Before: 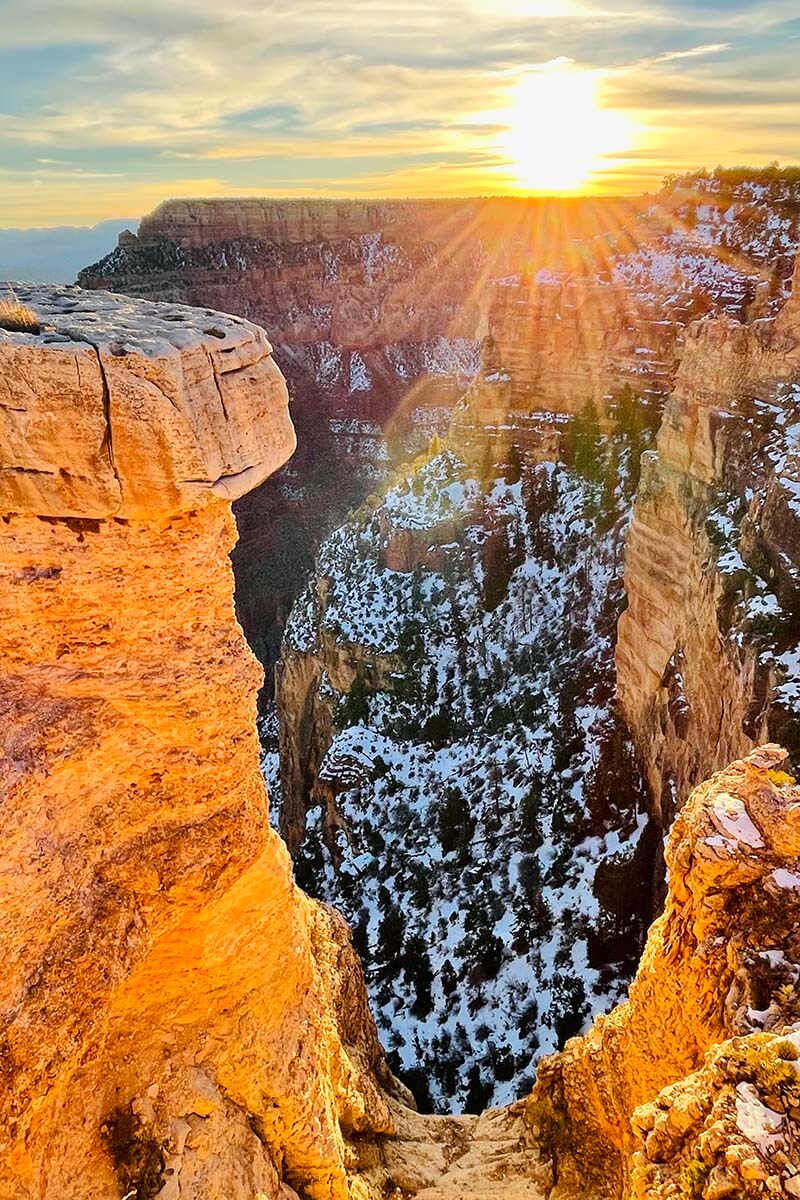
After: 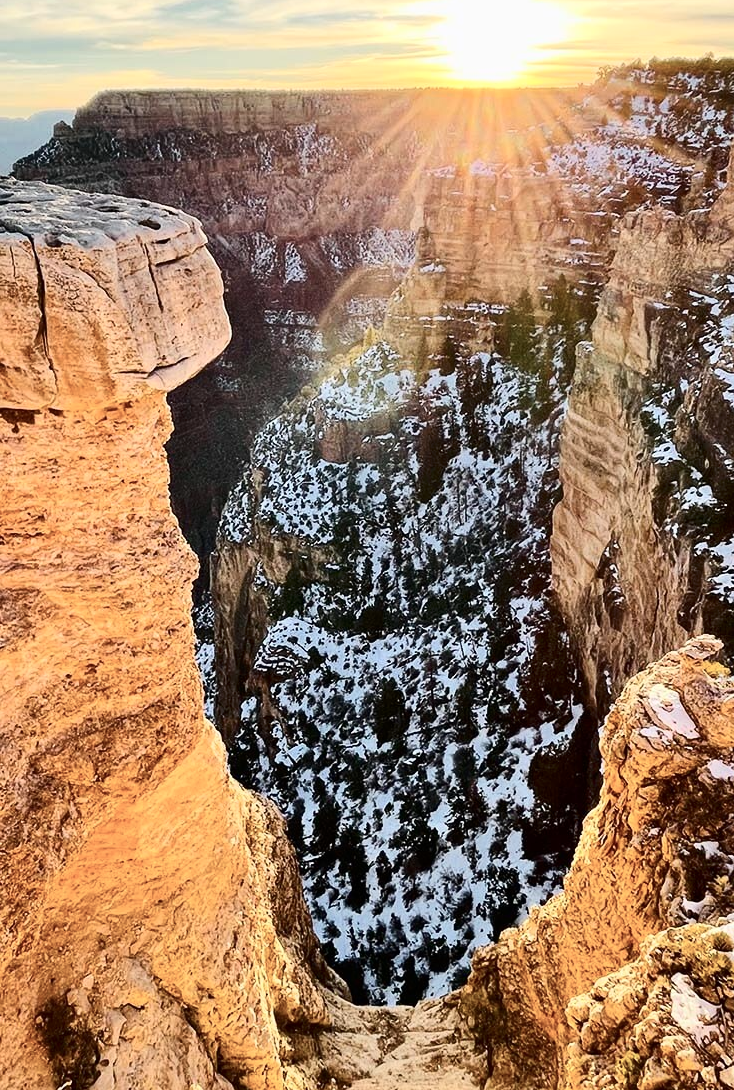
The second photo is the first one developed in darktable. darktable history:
crop and rotate: left 8.164%, top 9.154%
contrast brightness saturation: contrast 0.25, saturation -0.318
